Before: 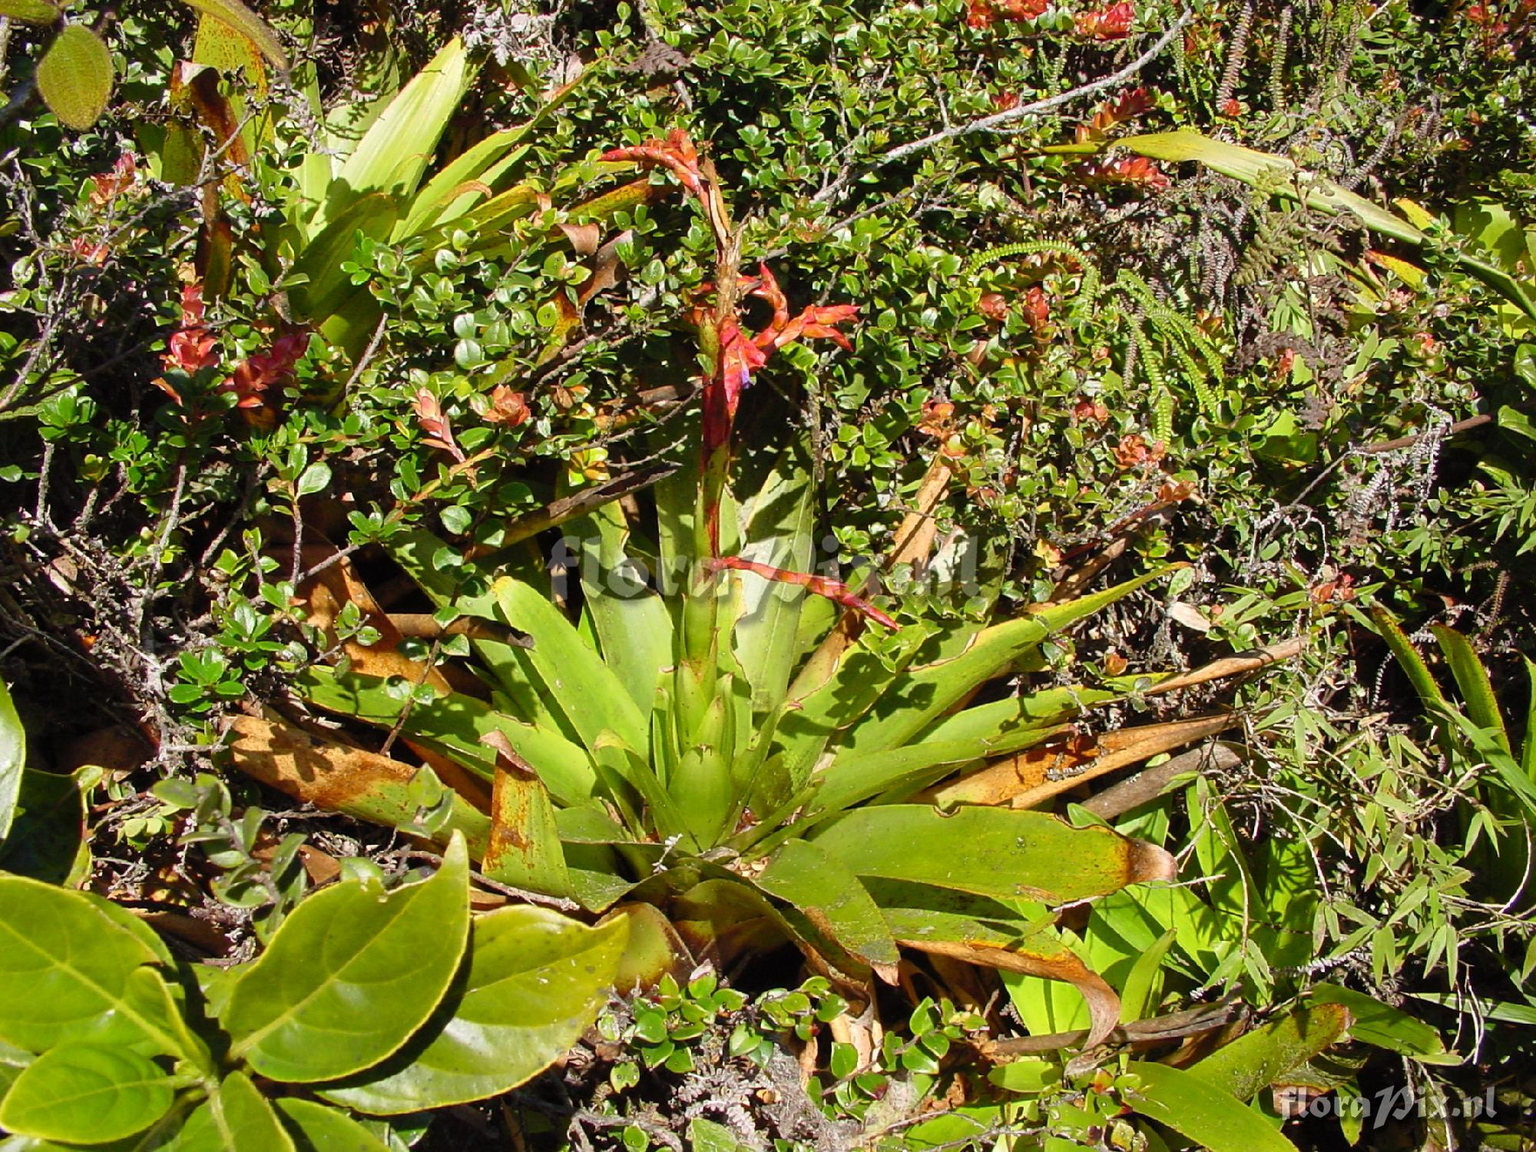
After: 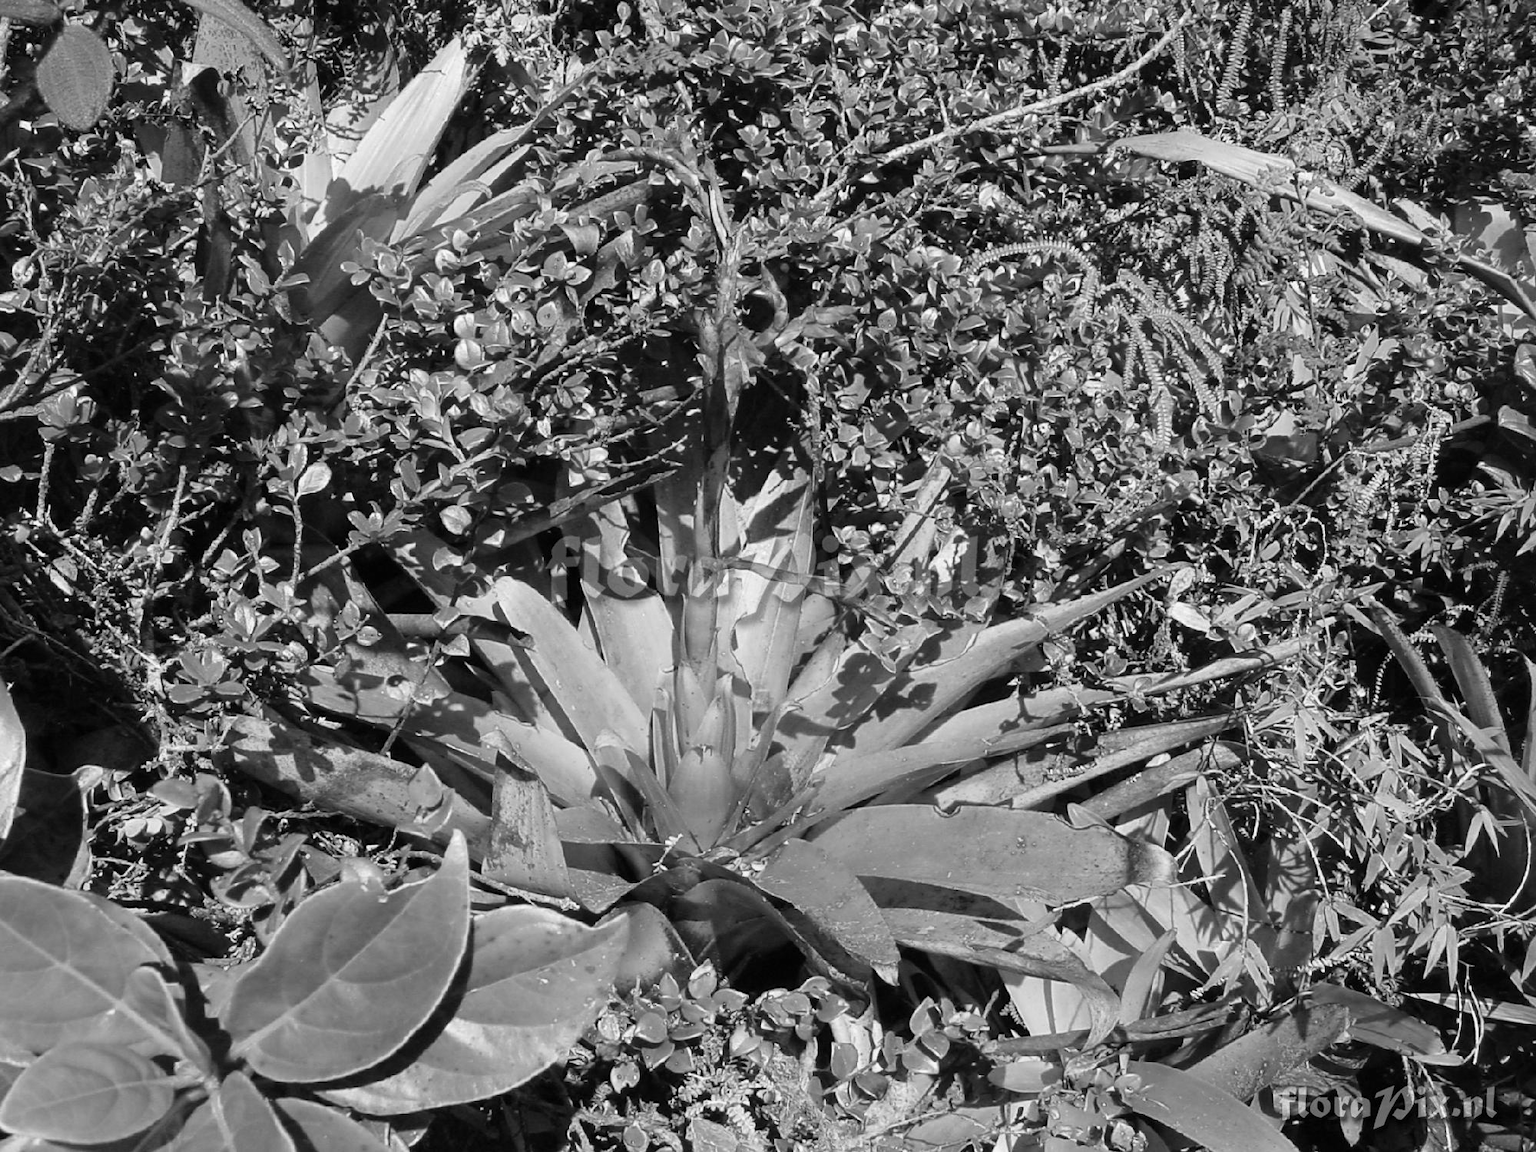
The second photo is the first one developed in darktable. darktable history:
monochrome: on, module defaults
color calibration: illuminant as shot in camera, x 0.37, y 0.382, temperature 4313.32 K
white balance: red 0.766, blue 1.537
